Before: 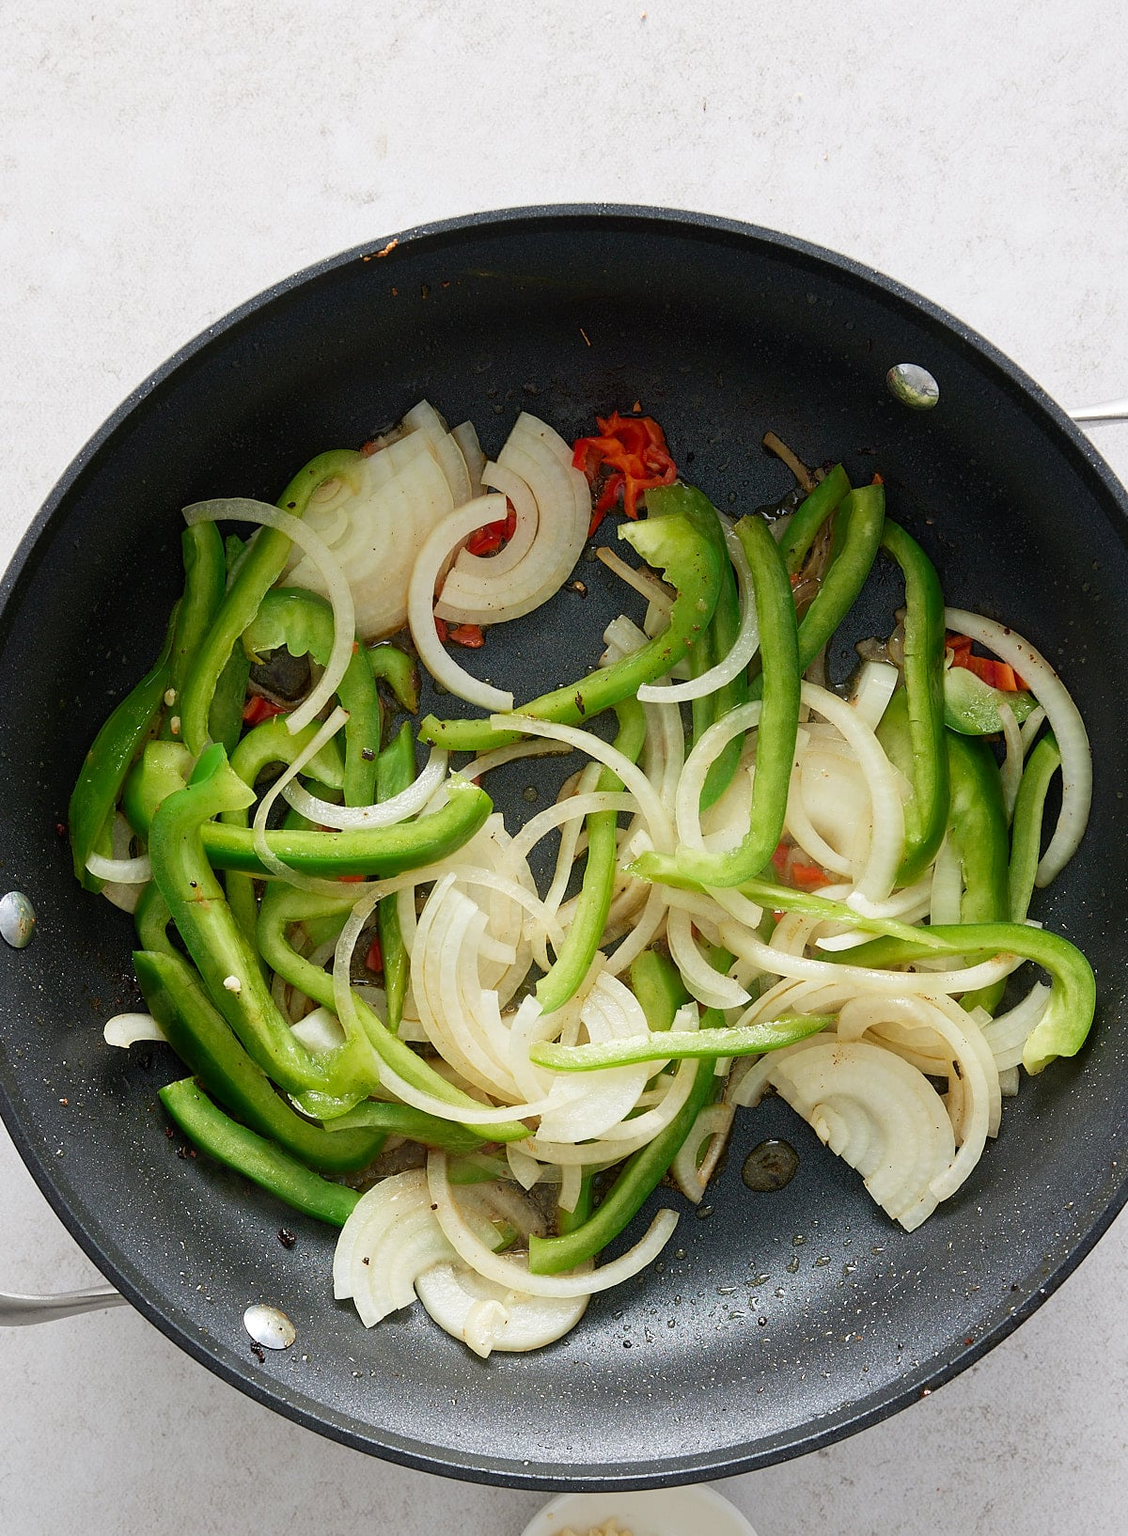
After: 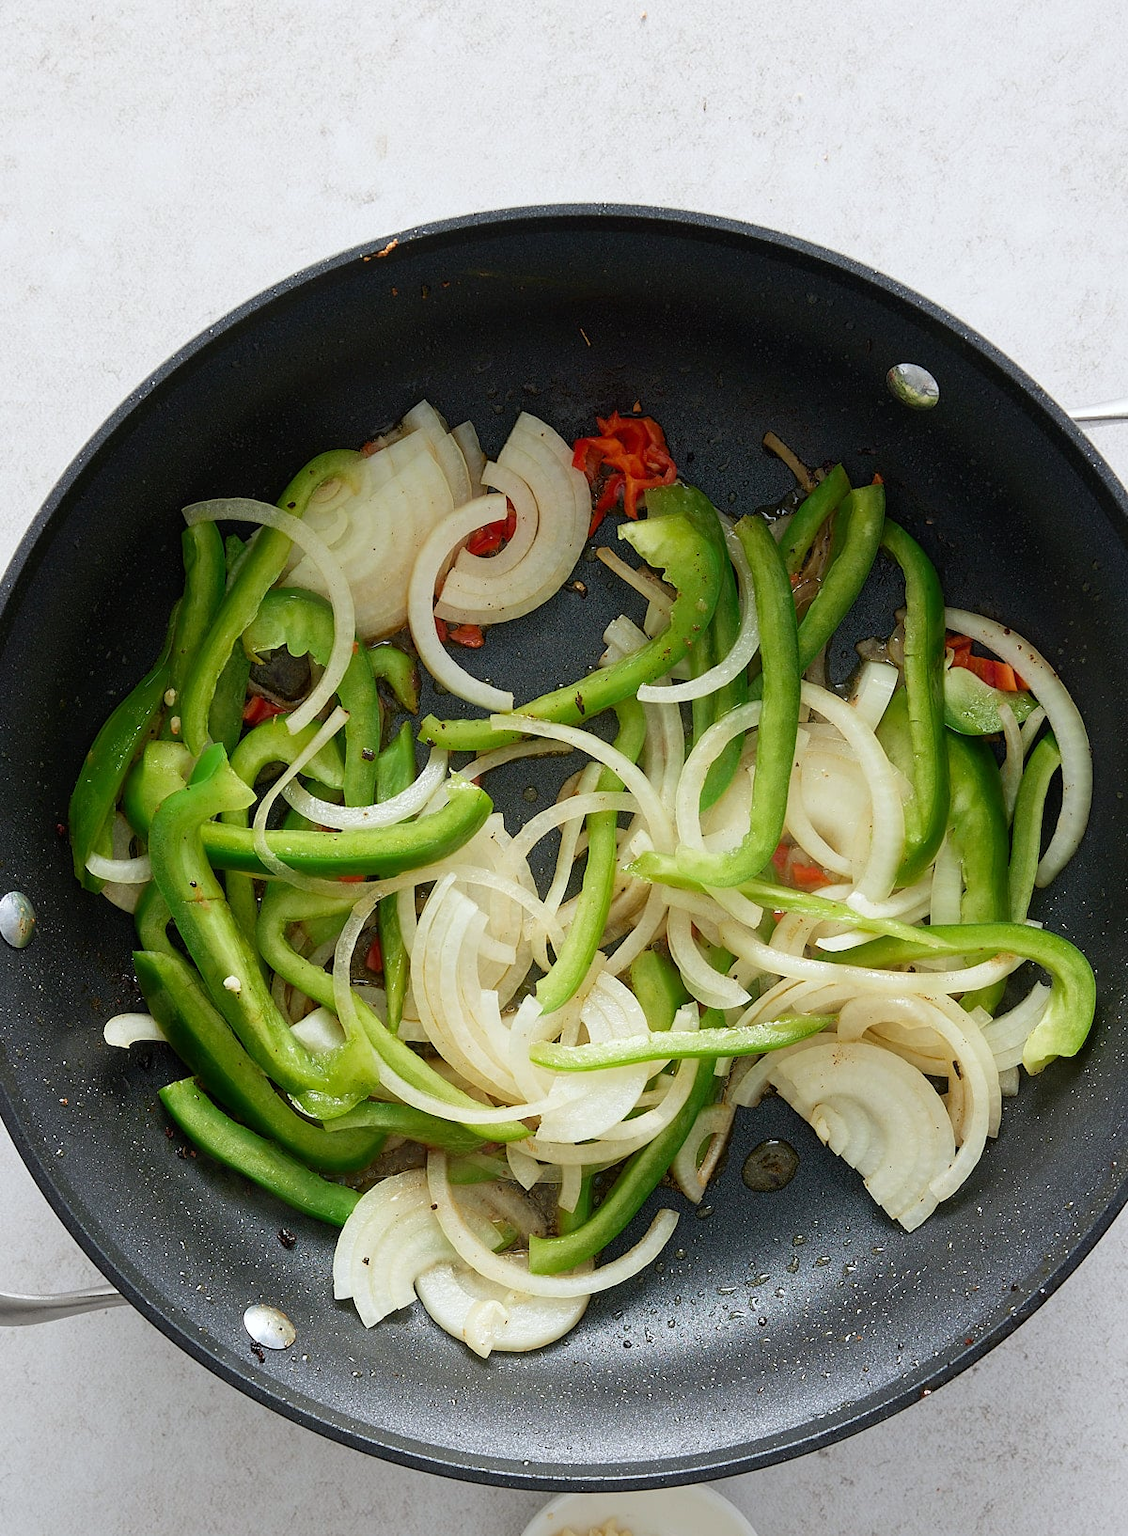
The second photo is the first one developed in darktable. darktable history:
base curve: curves: ch0 [(0, 0) (0.472, 0.455) (1, 1)], preserve colors none
white balance: red 0.986, blue 1.01
